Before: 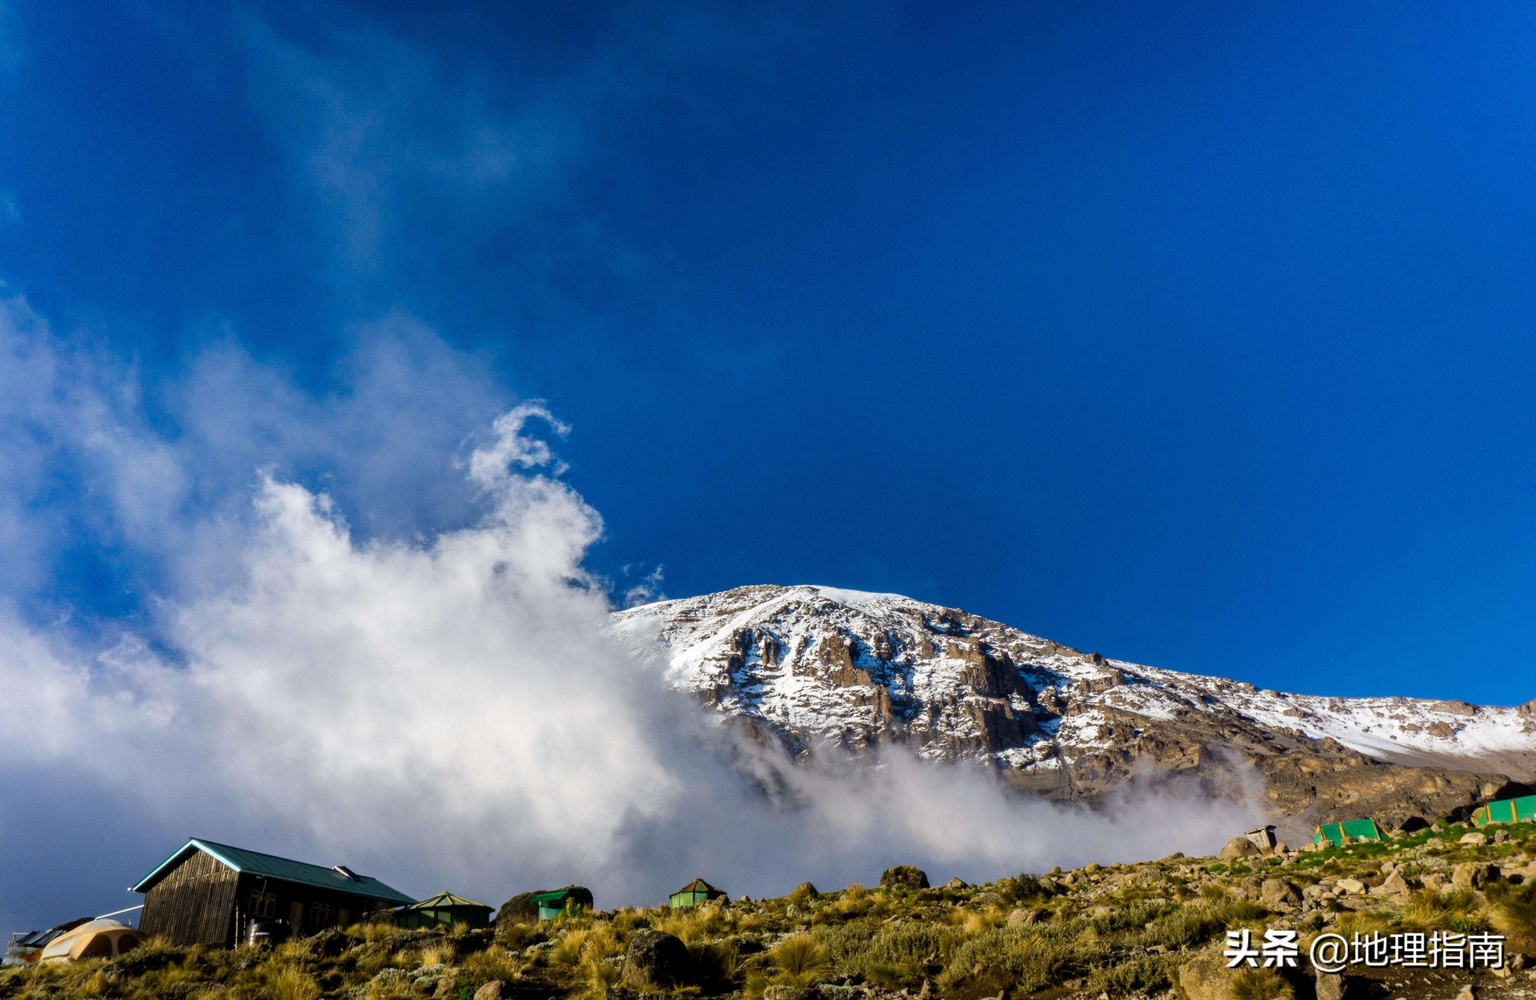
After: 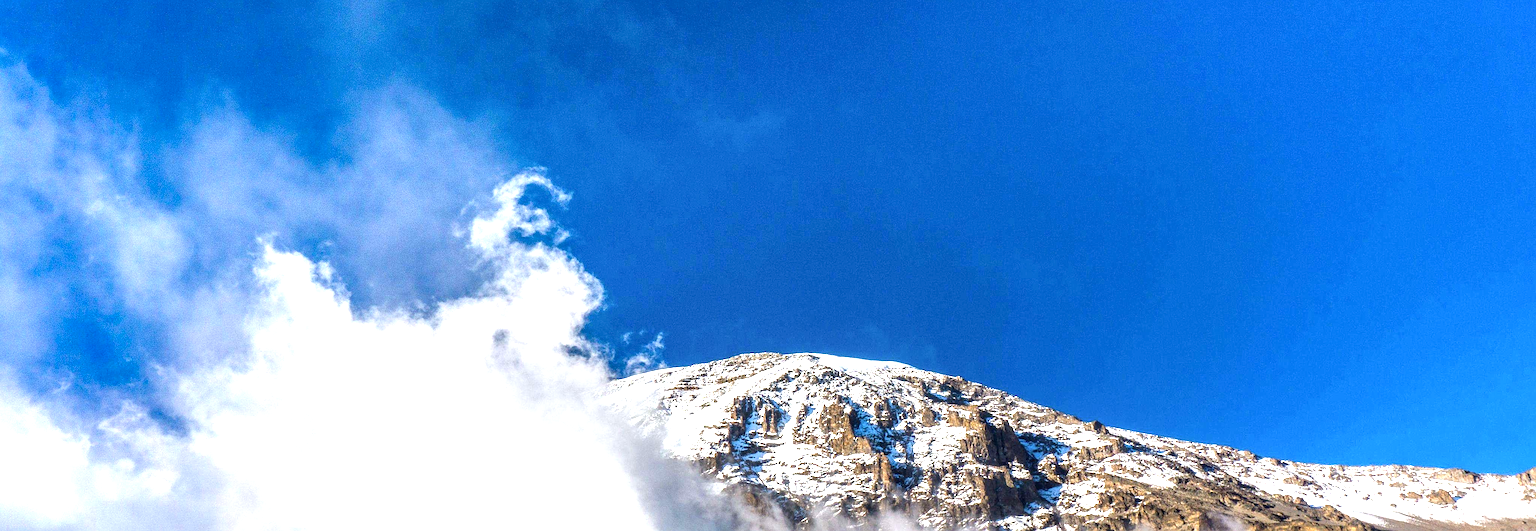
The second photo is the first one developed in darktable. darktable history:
local contrast: detail 130%
sharpen: on, module defaults
crop and rotate: top 23.223%, bottom 23.613%
exposure: black level correction 0, exposure 1.012 EV, compensate highlight preservation false
